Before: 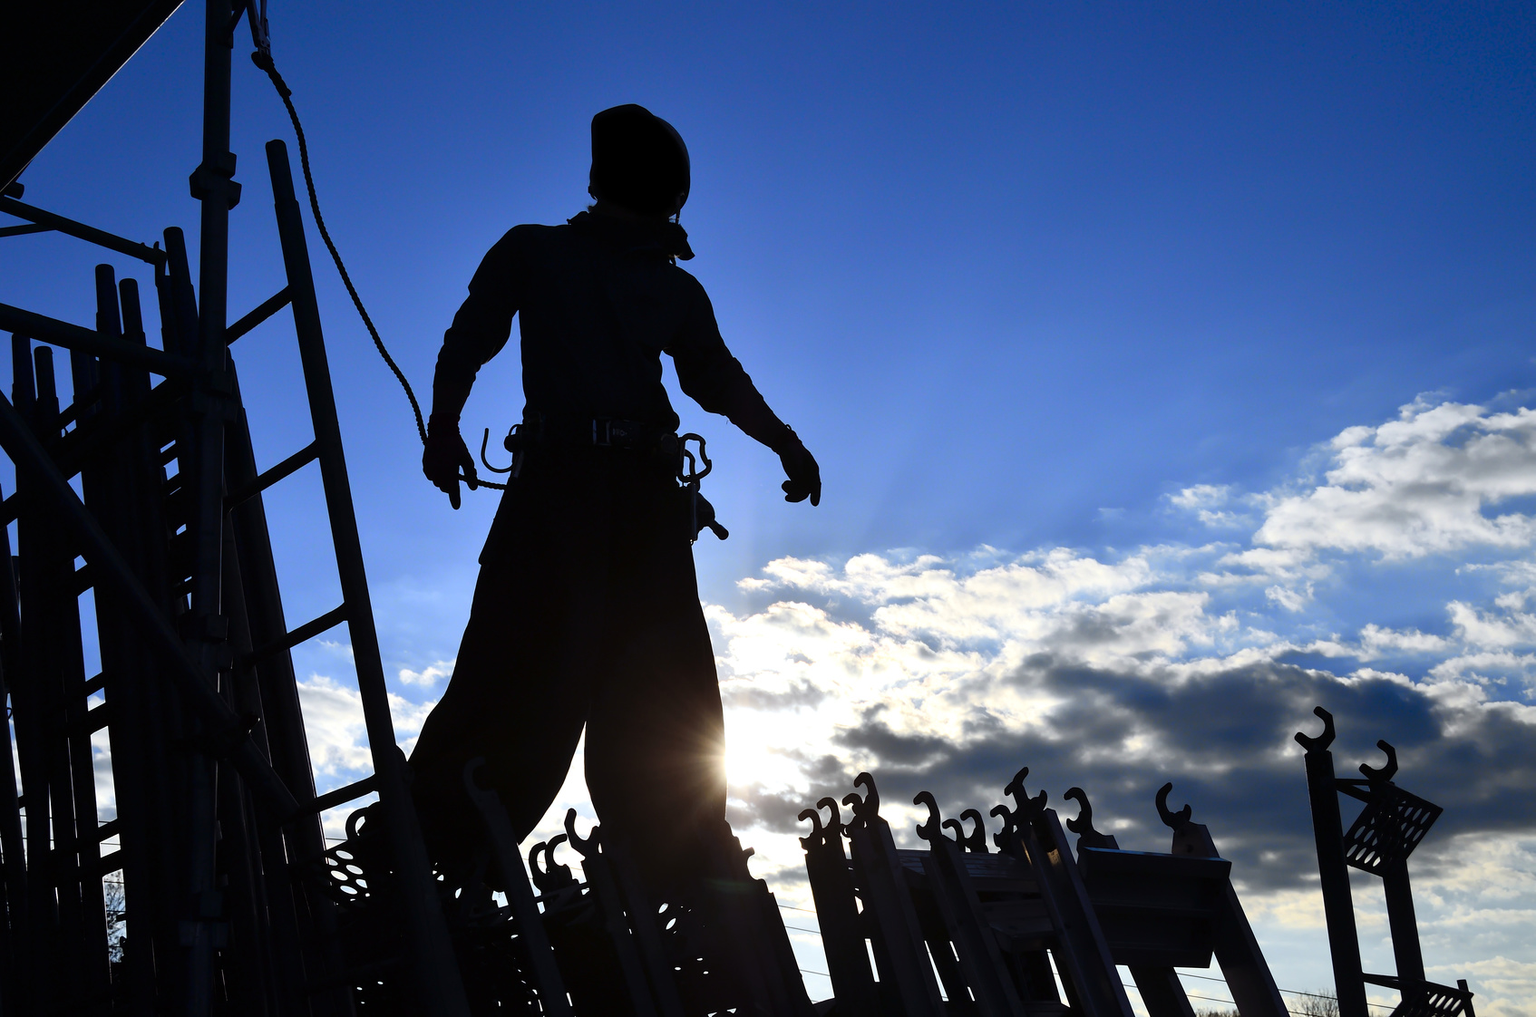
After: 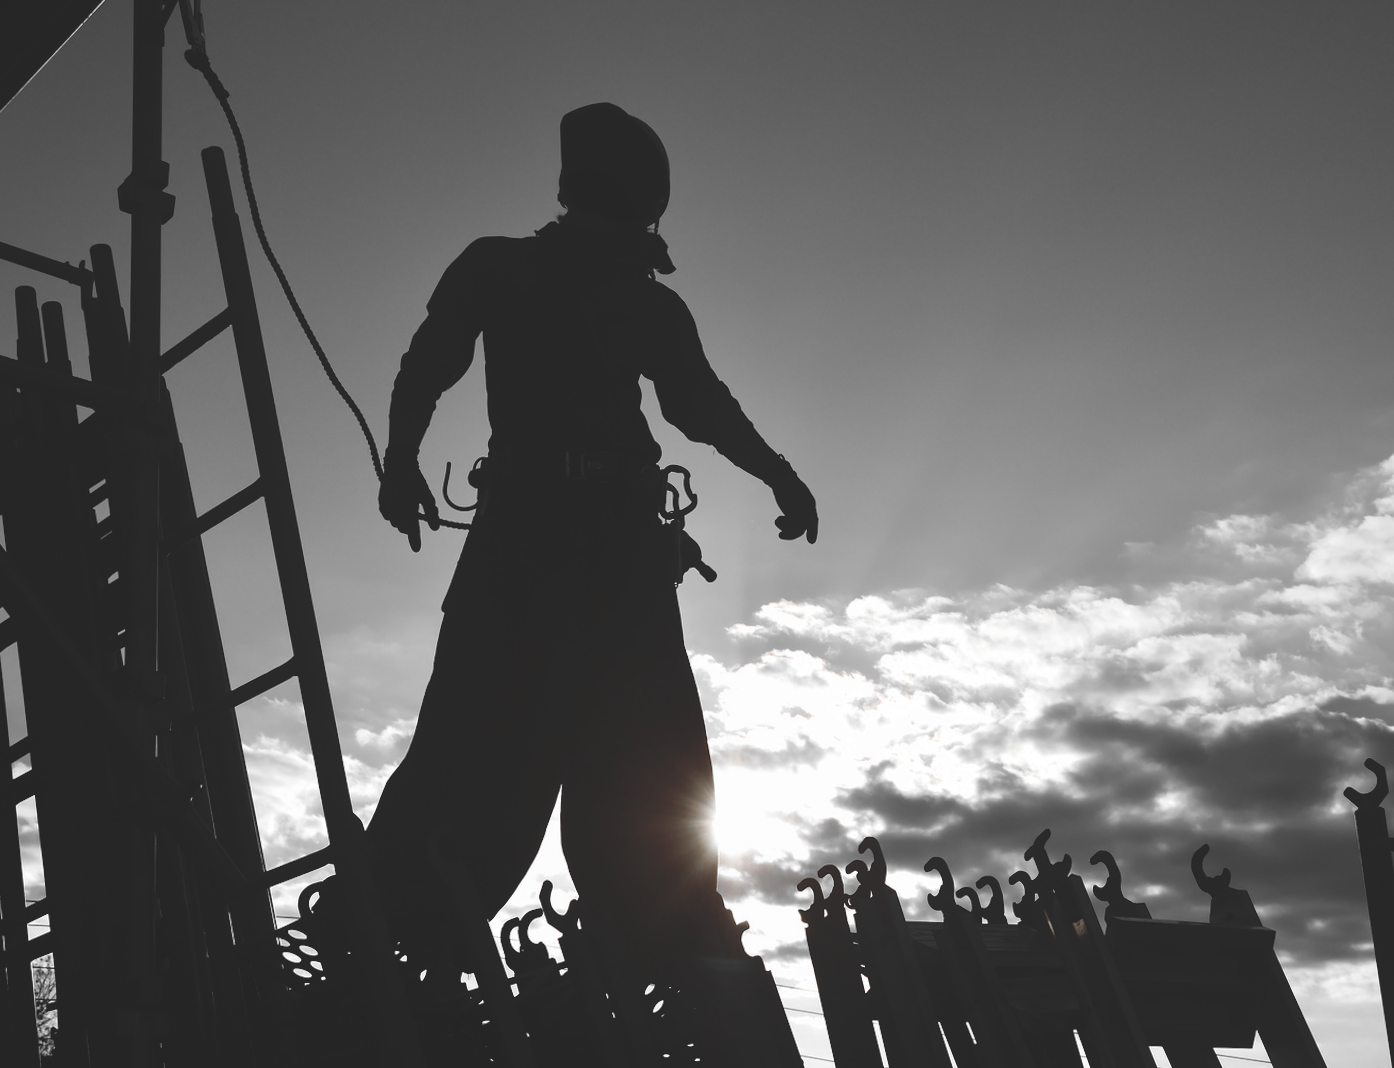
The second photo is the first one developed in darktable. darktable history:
shadows and highlights: shadows -24.65, highlights 51.35, soften with gaussian
exposure: black level correction -0.022, exposure -0.032 EV, compensate highlight preservation false
crop and rotate: angle 0.66°, left 4.401%, top 0.416%, right 11.826%, bottom 2.664%
color zones: curves: ch0 [(0, 0.497) (0.096, 0.361) (0.221, 0.538) (0.429, 0.5) (0.571, 0.5) (0.714, 0.5) (0.857, 0.5) (1, 0.497)]; ch1 [(0, 0.5) (0.143, 0.5) (0.257, -0.002) (0.429, 0.04) (0.571, -0.001) (0.714, -0.015) (0.857, 0.024) (1, 0.5)]
